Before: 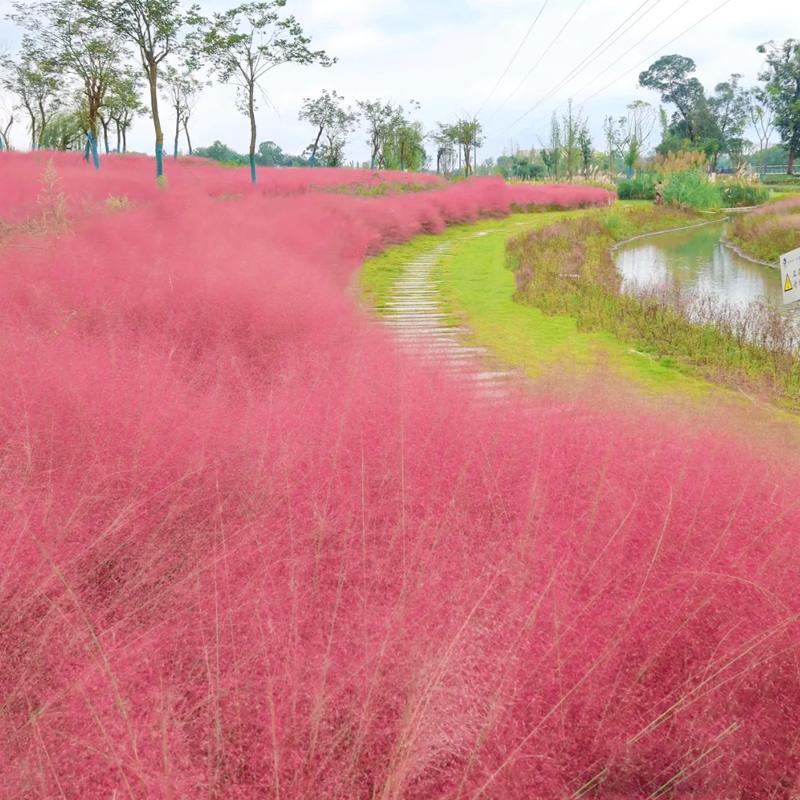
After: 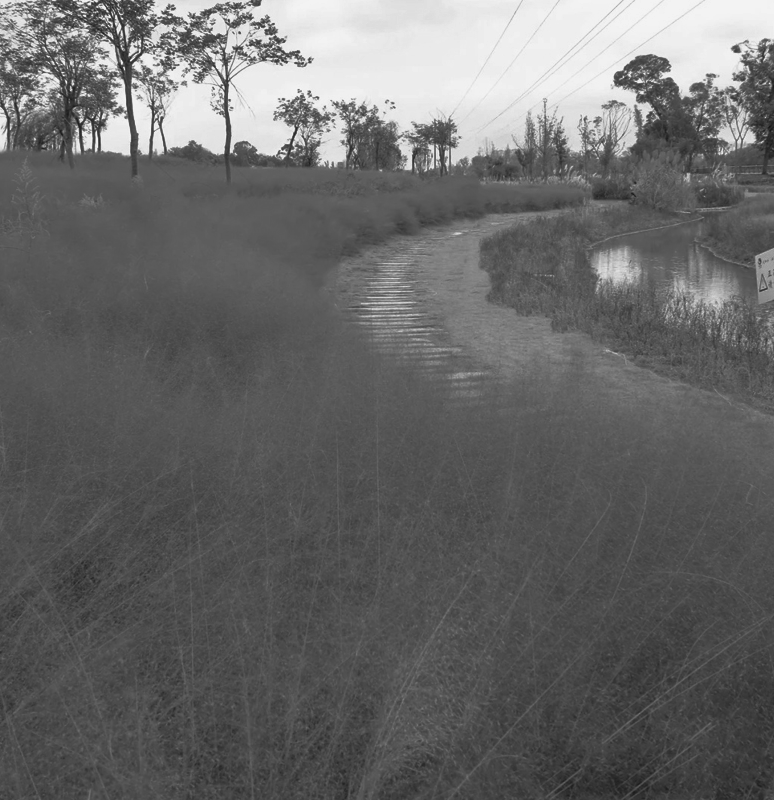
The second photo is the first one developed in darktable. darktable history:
crop and rotate: left 3.238%
base curve: curves: ch0 [(0, 0) (0.564, 0.291) (0.802, 0.731) (1, 1)]
exposure: black level correction 0.001, exposure -0.125 EV, compensate exposure bias true, compensate highlight preservation false
contrast brightness saturation: saturation -1
